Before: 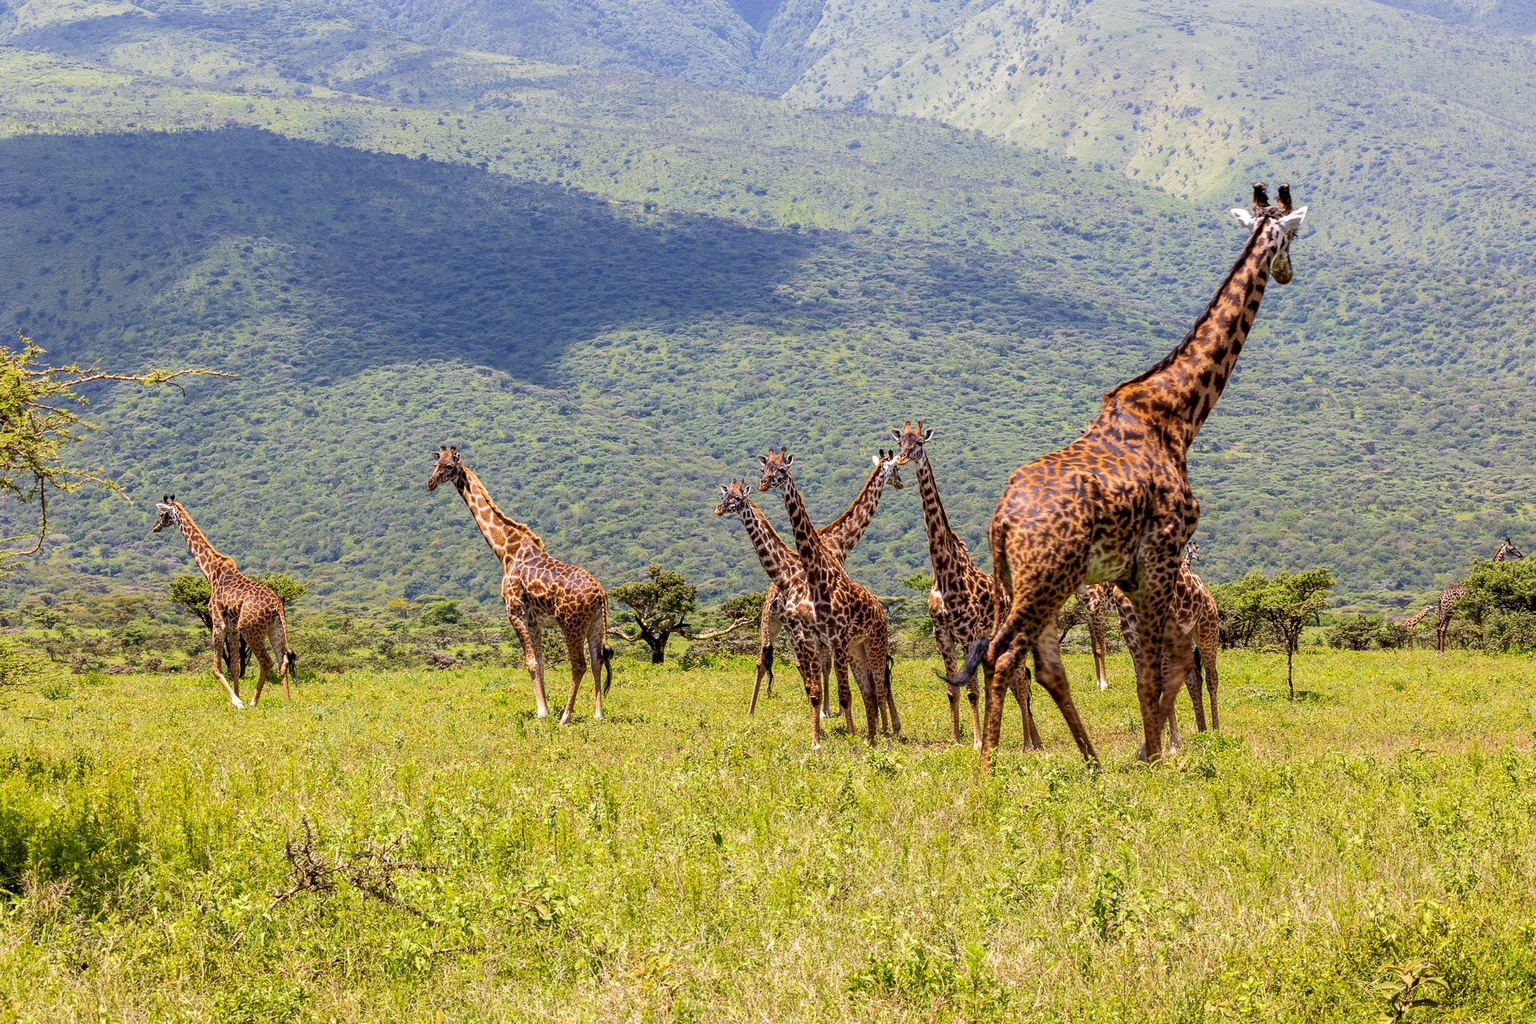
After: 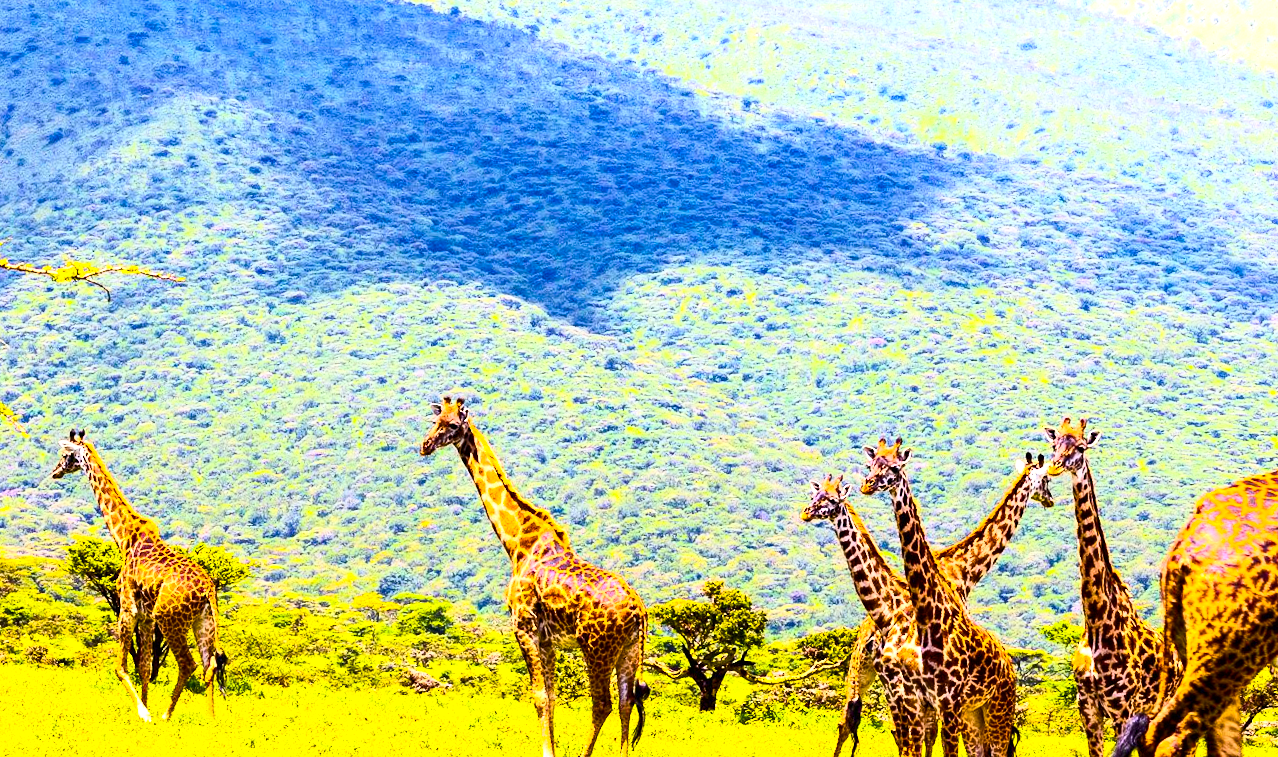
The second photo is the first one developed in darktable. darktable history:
color balance rgb: linear chroma grading › global chroma 25%, perceptual saturation grading › global saturation 40%, perceptual brilliance grading › global brilliance 30%, global vibrance 40%
contrast brightness saturation: contrast 0.39, brightness 0.1
crop and rotate: angle -4.99°, left 2.122%, top 6.945%, right 27.566%, bottom 30.519%
